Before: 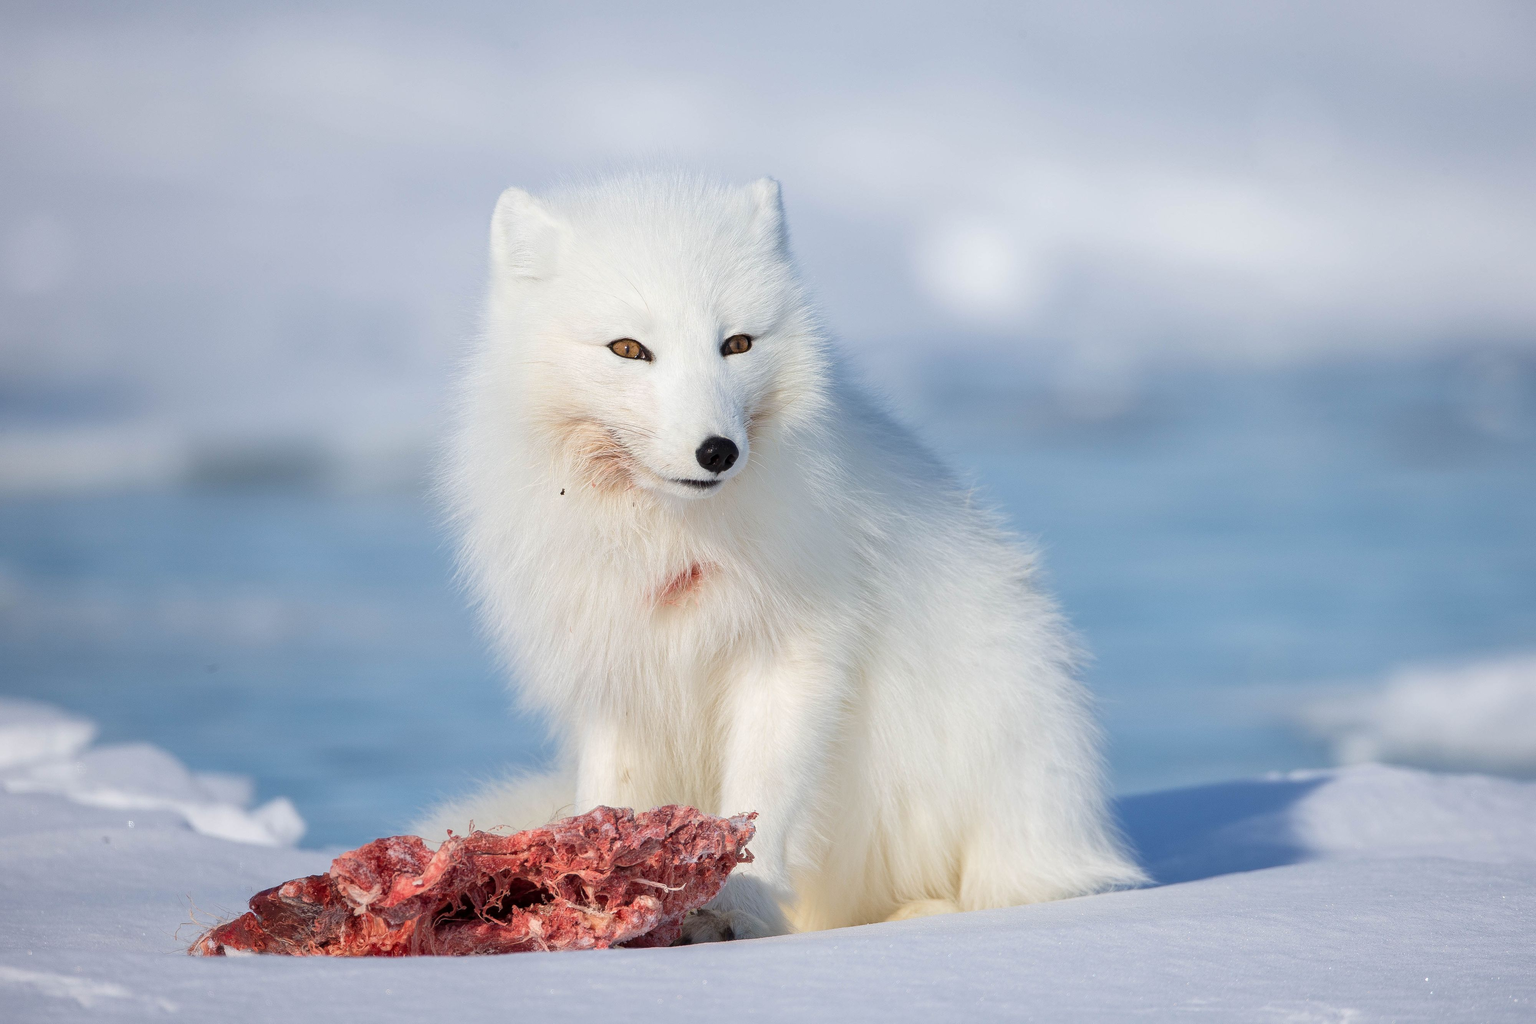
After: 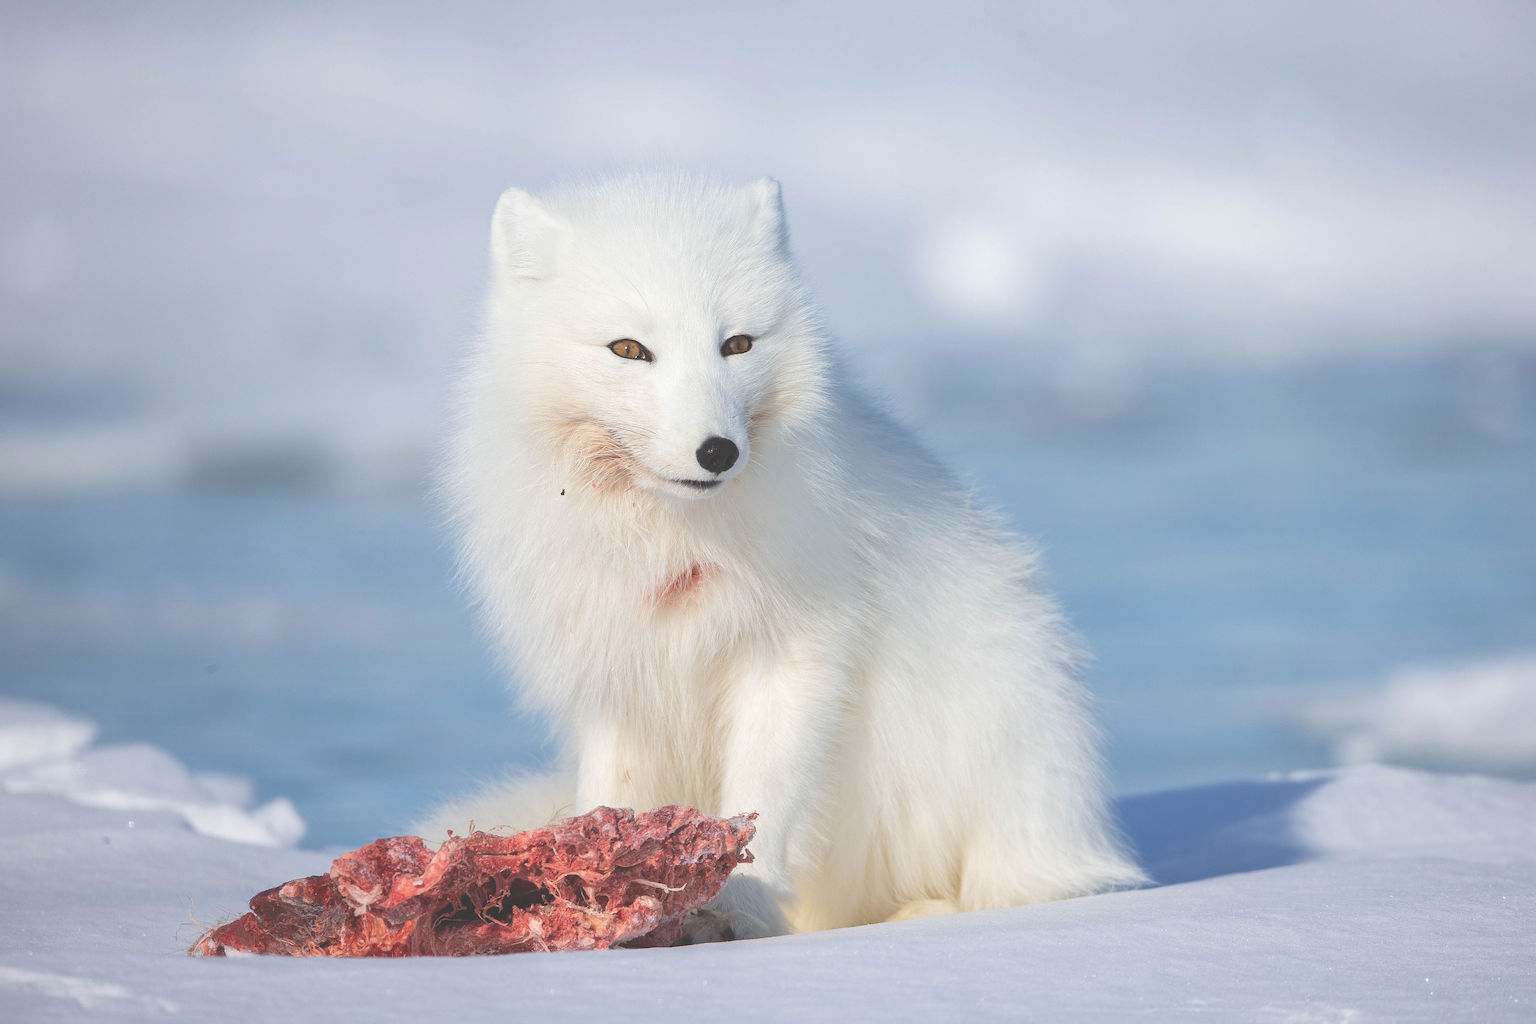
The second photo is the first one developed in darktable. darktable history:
exposure: black level correction -0.04, exposure 0.062 EV, compensate exposure bias true, compensate highlight preservation false
